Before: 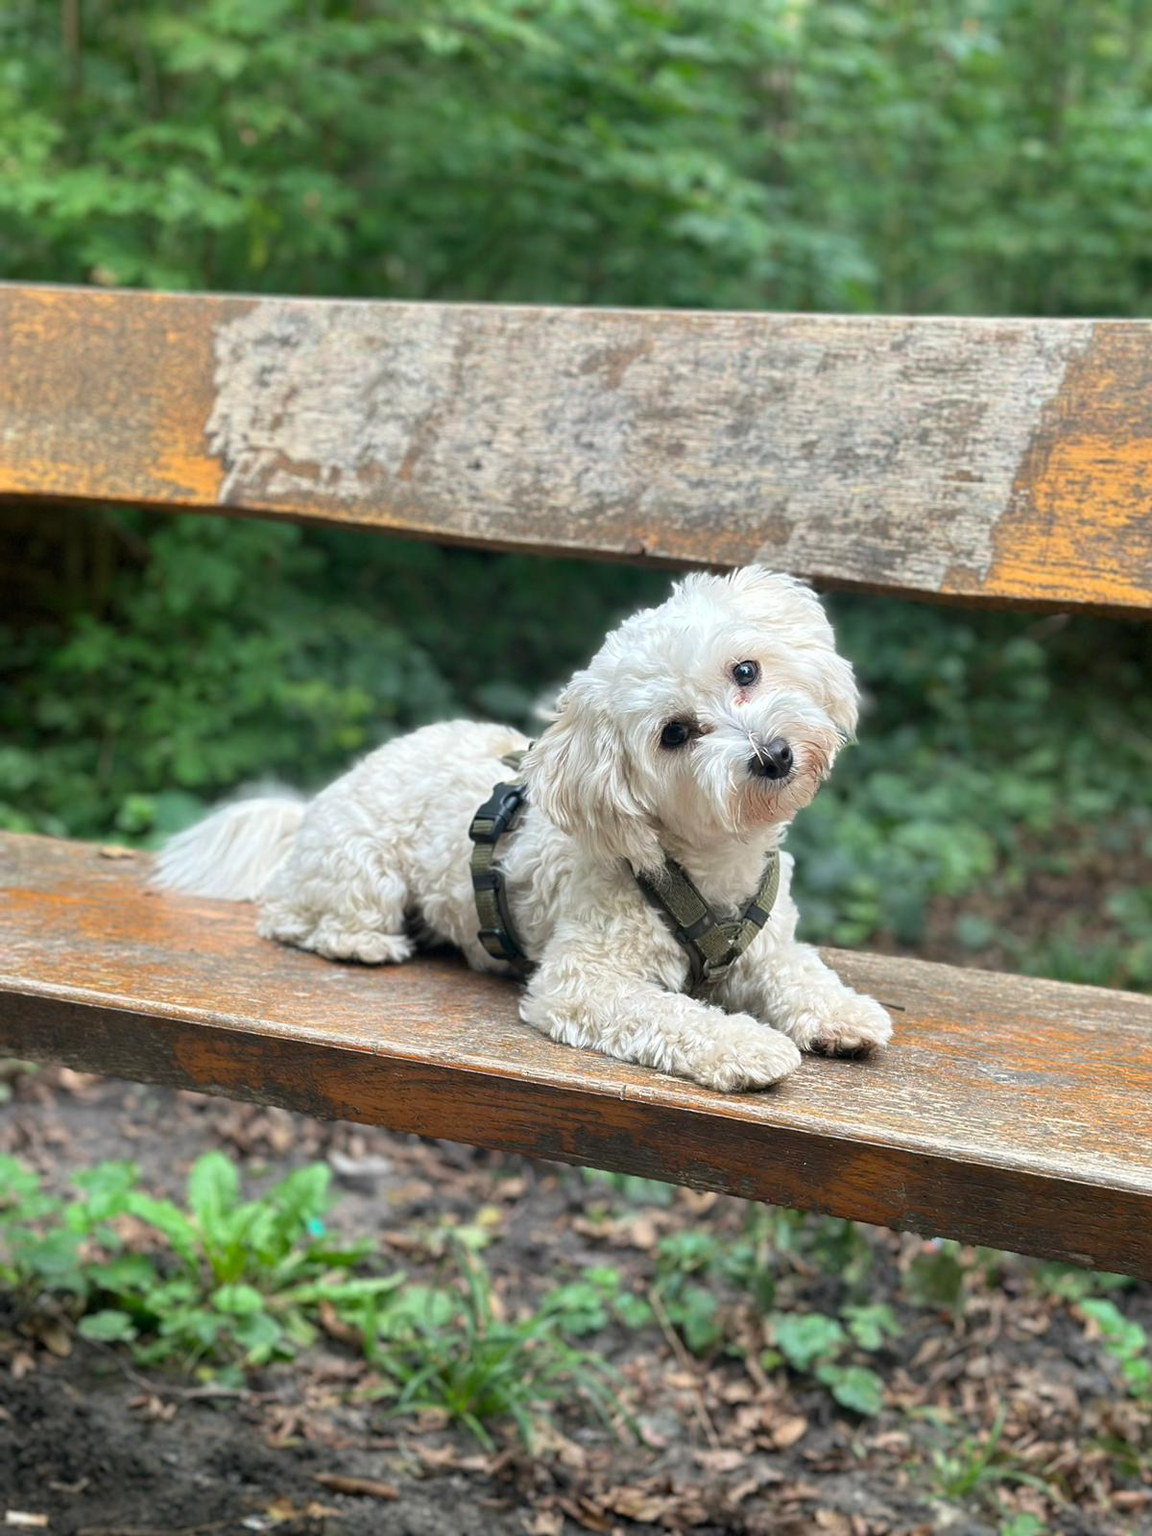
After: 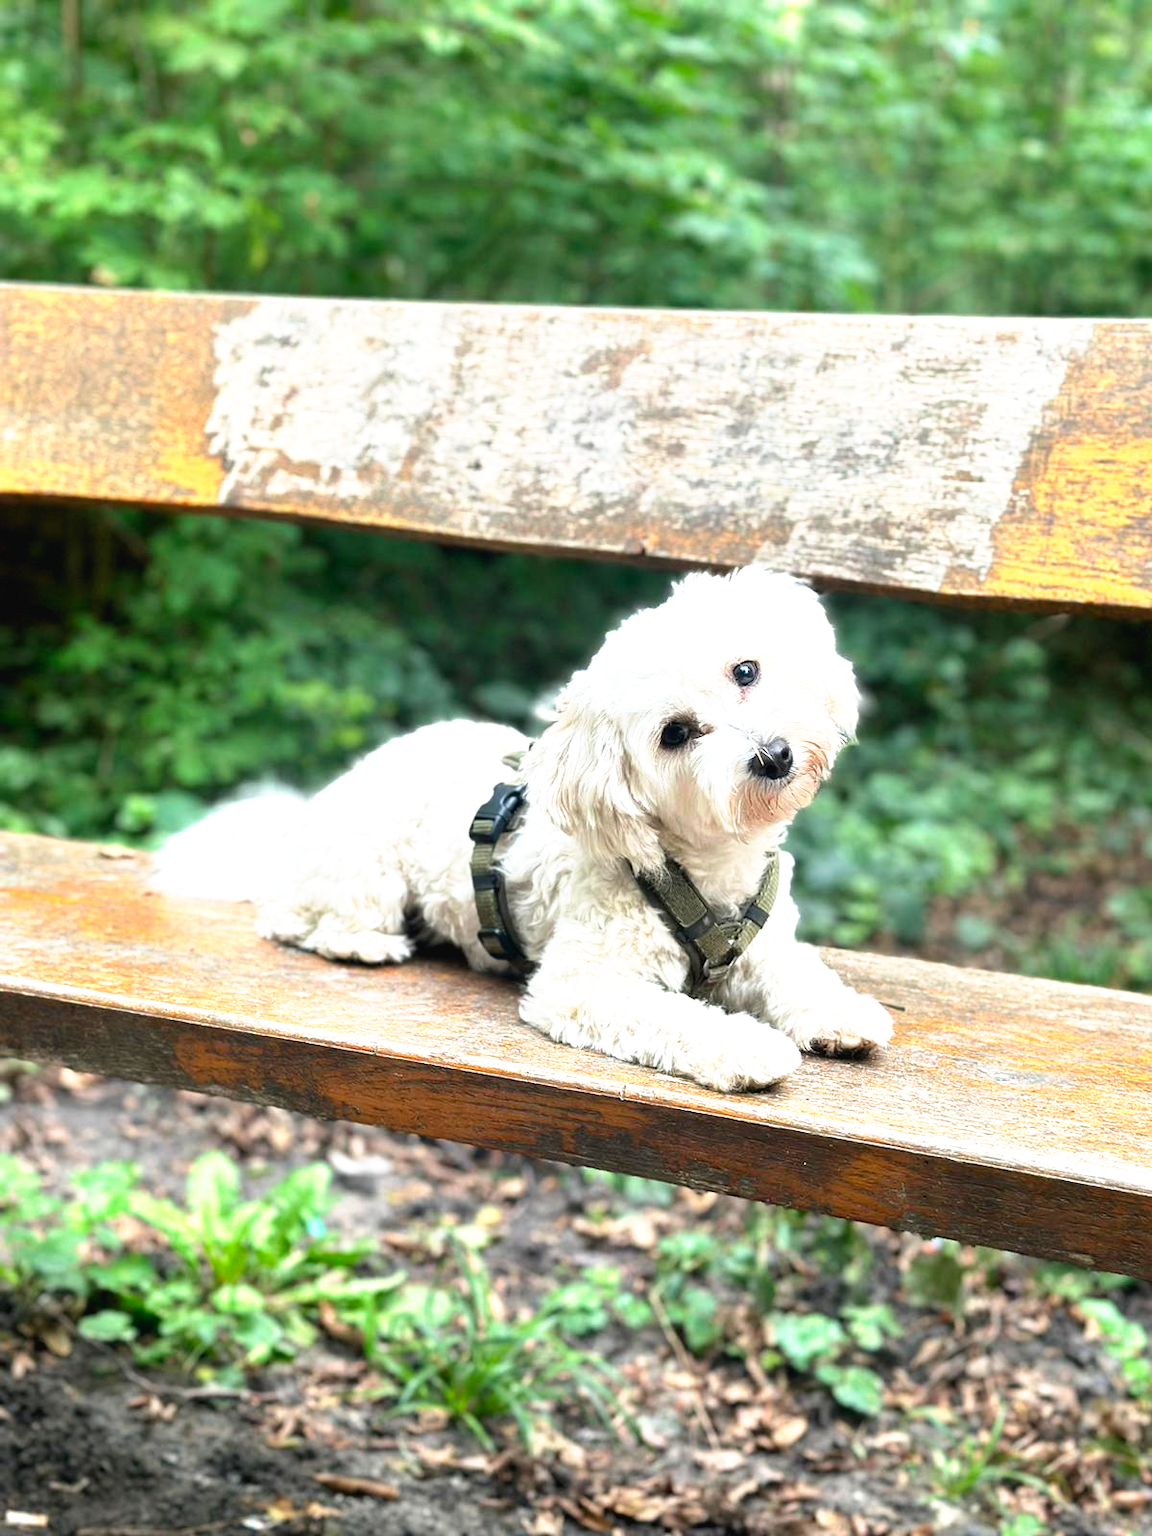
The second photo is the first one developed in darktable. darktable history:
tone curve: curves: ch0 [(0, 0) (0.003, 0.028) (0.011, 0.028) (0.025, 0.026) (0.044, 0.036) (0.069, 0.06) (0.1, 0.101) (0.136, 0.15) (0.177, 0.203) (0.224, 0.271) (0.277, 0.345) (0.335, 0.422) (0.399, 0.515) (0.468, 0.611) (0.543, 0.716) (0.623, 0.826) (0.709, 0.942) (0.801, 0.992) (0.898, 1) (1, 1)], preserve colors none
